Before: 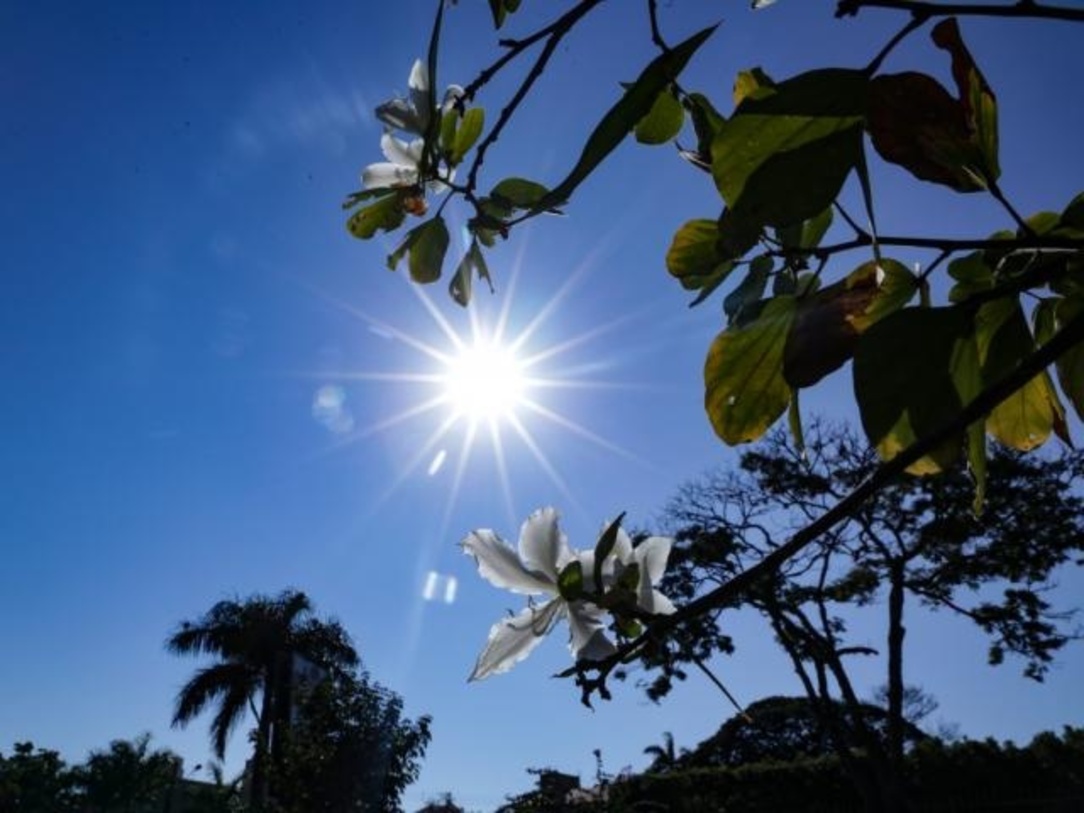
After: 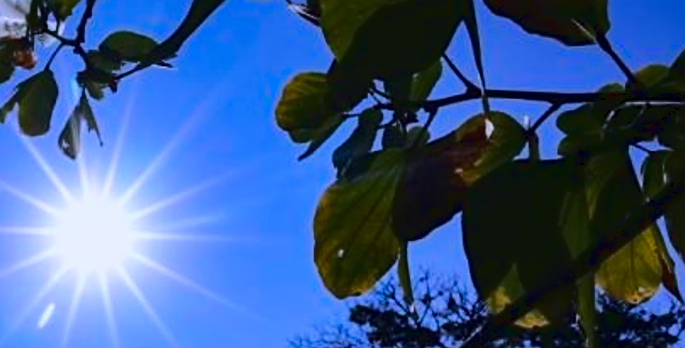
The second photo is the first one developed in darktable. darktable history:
crop: left 36.159%, top 18.144%, right 0.599%, bottom 38.964%
color balance rgb: highlights gain › chroma 1.091%, highlights gain › hue 70.29°, linear chroma grading › global chroma 17.281%, perceptual saturation grading › global saturation 0.452%, global vibrance 20%
color calibration: illuminant as shot in camera, x 0.379, y 0.397, temperature 4132.93 K
tone curve: curves: ch0 [(0, 0.032) (0.094, 0.08) (0.265, 0.208) (0.41, 0.417) (0.485, 0.524) (0.638, 0.673) (0.845, 0.828) (0.994, 0.964)]; ch1 [(0, 0) (0.161, 0.092) (0.37, 0.302) (0.437, 0.456) (0.469, 0.482) (0.498, 0.504) (0.576, 0.583) (0.644, 0.638) (0.725, 0.765) (1, 1)]; ch2 [(0, 0) (0.352, 0.403) (0.45, 0.469) (0.502, 0.504) (0.54, 0.521) (0.589, 0.576) (1, 1)]
sharpen: on, module defaults
